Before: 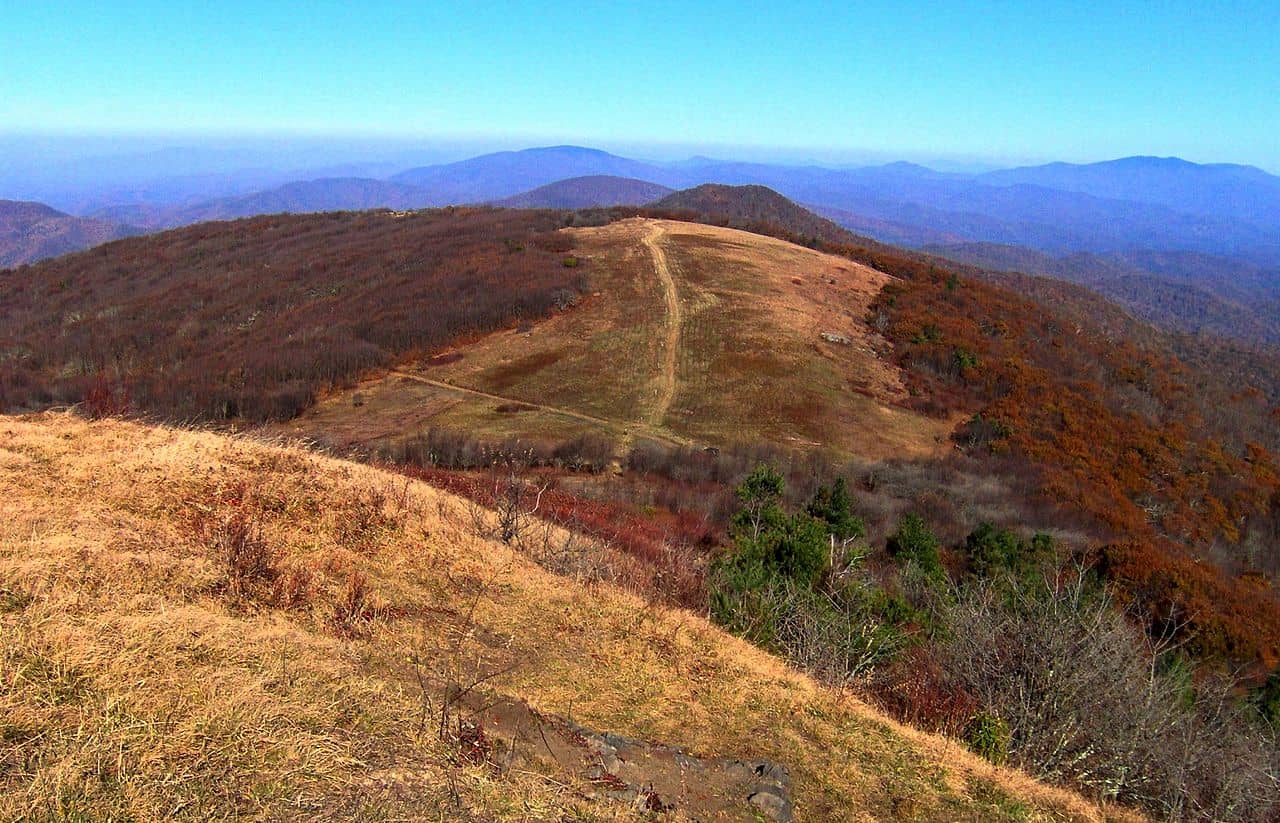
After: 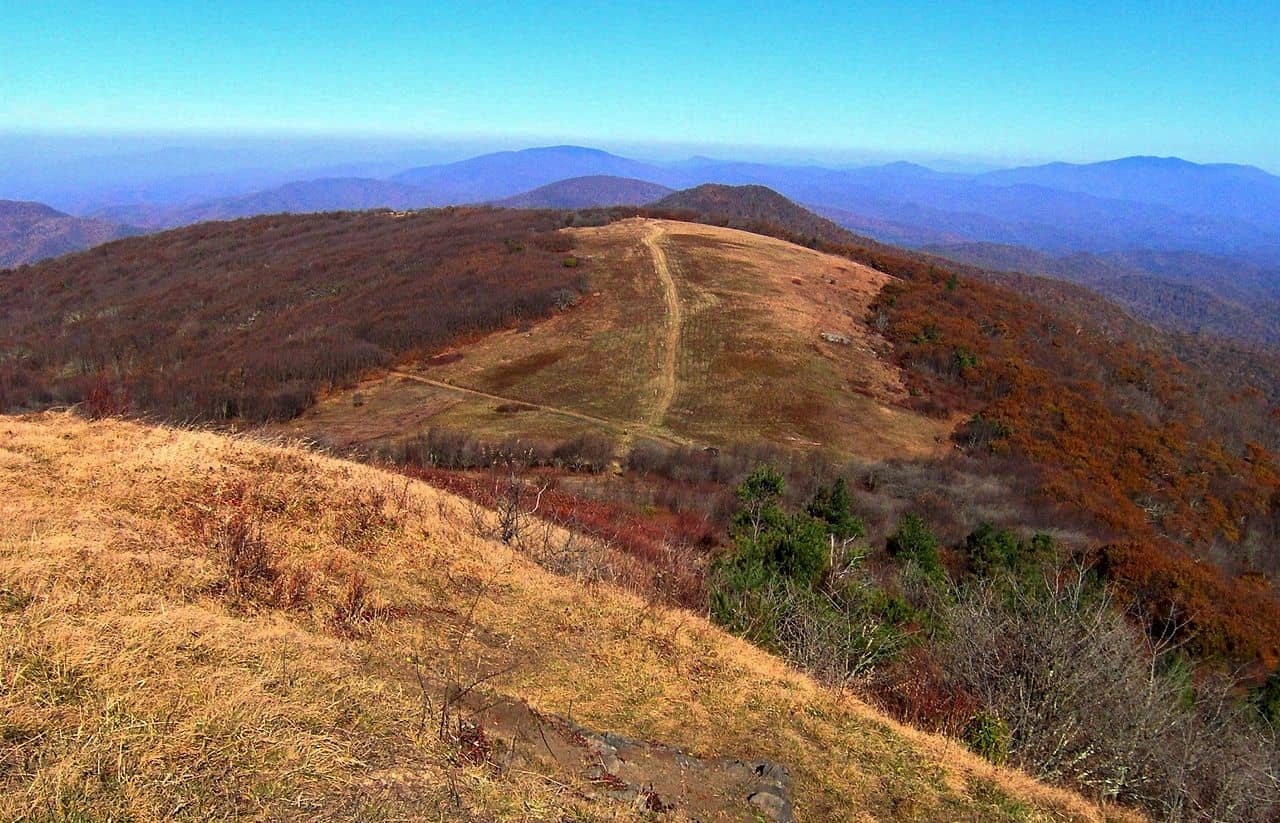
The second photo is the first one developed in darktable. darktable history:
shadows and highlights: shadows 10, white point adjustment 1, highlights -40
tone equalizer: on, module defaults
